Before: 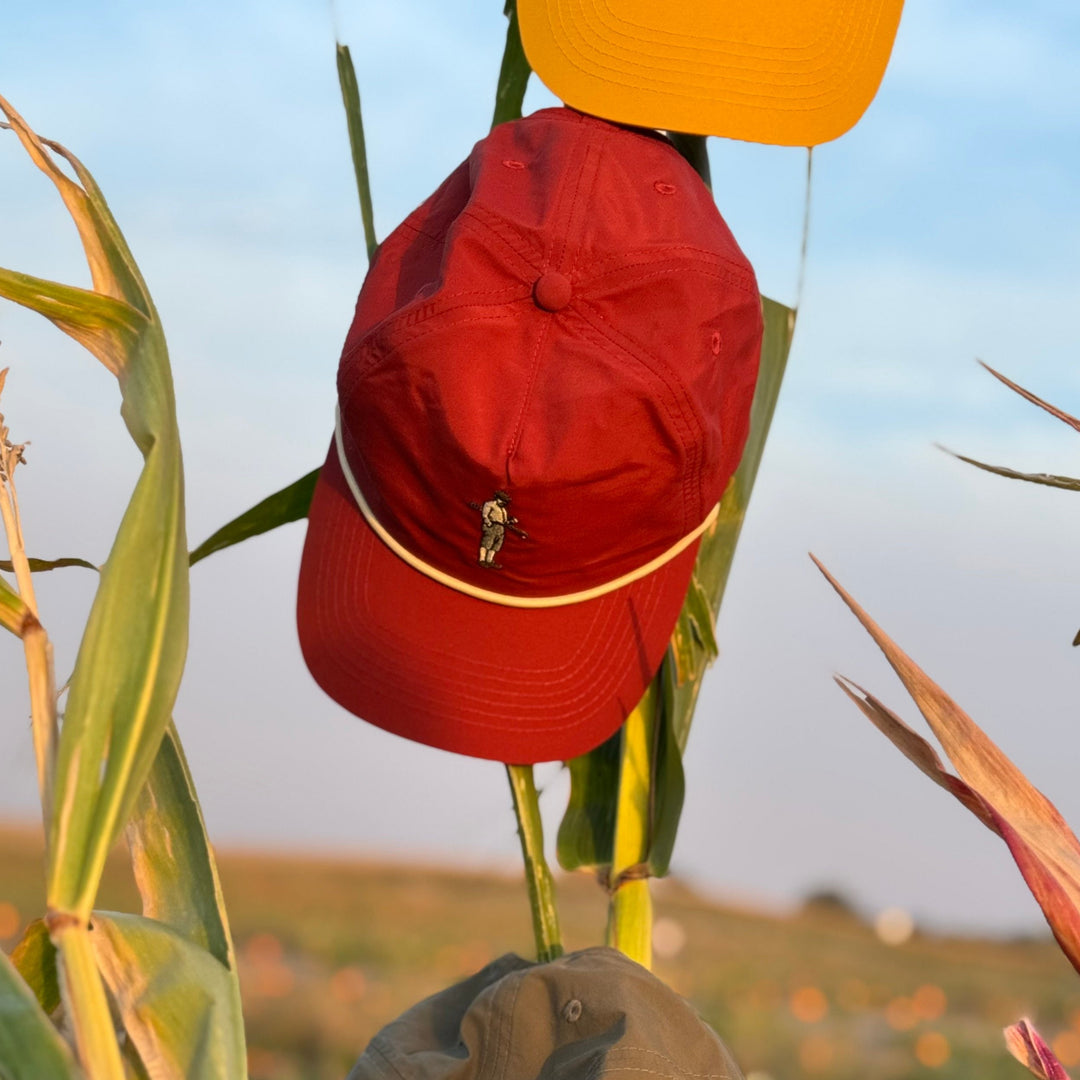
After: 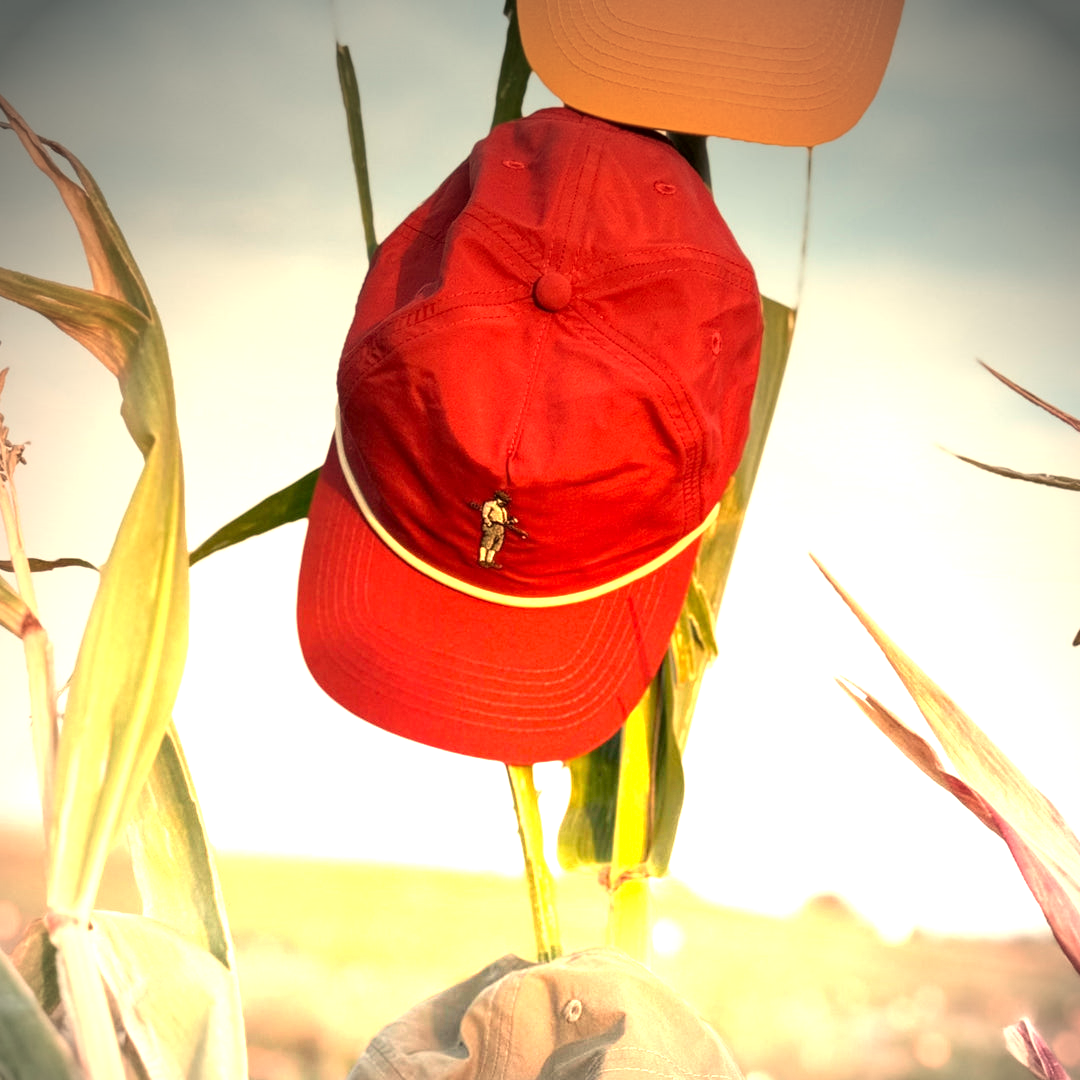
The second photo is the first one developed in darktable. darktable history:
local contrast: highlights 100%, shadows 100%, detail 120%, midtone range 0.2
vignetting: fall-off start 67.5%, fall-off radius 67.23%, brightness -0.813, automatic ratio true
white balance: red 1.138, green 0.996, blue 0.812
graduated density: density -3.9 EV
